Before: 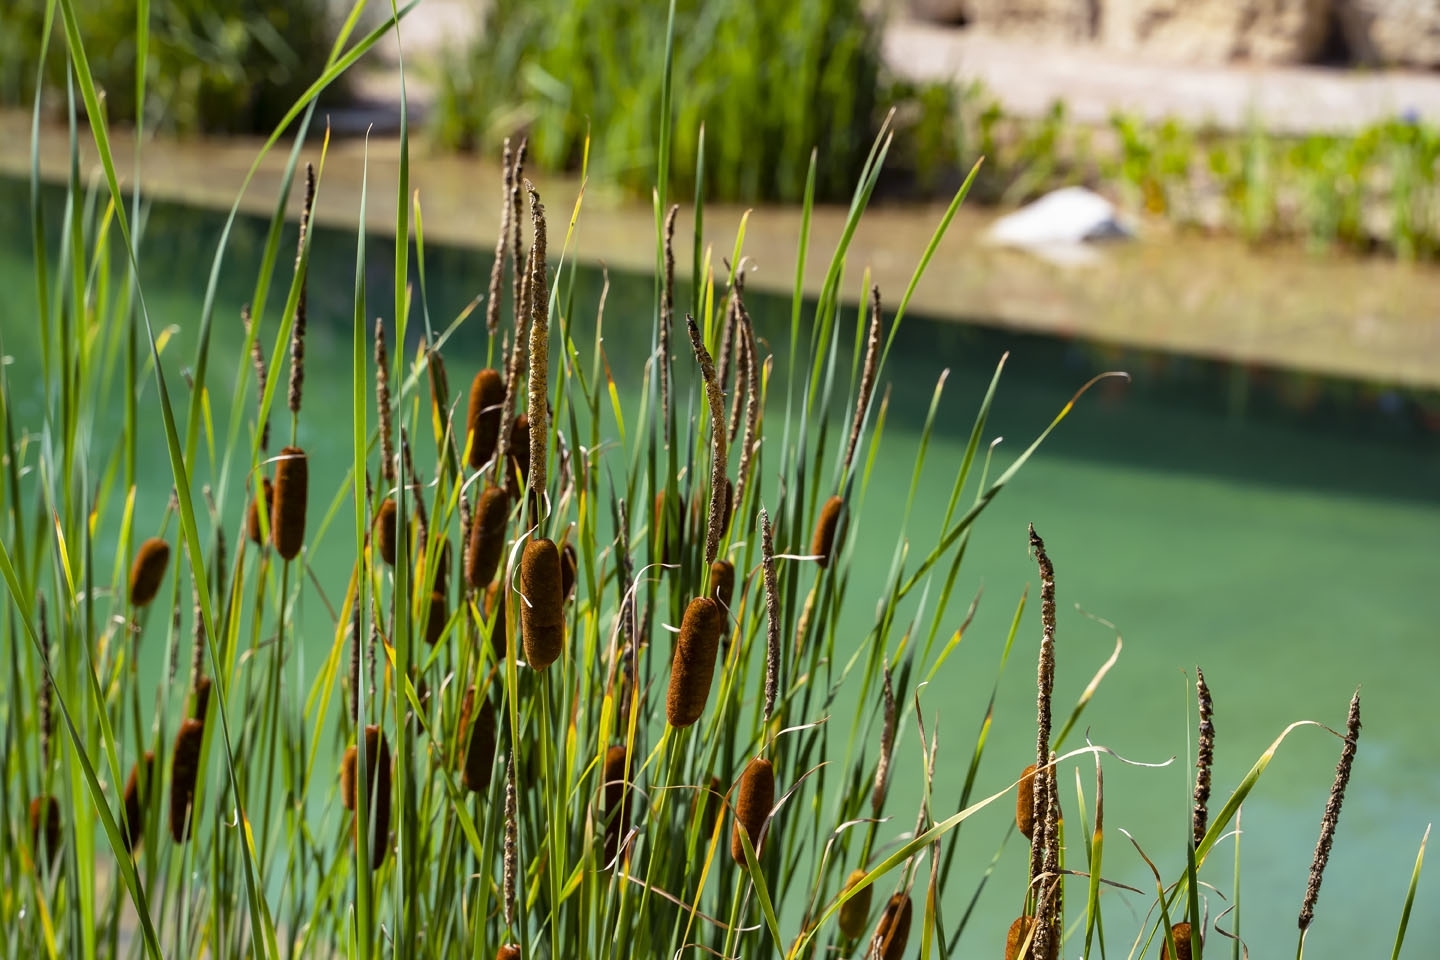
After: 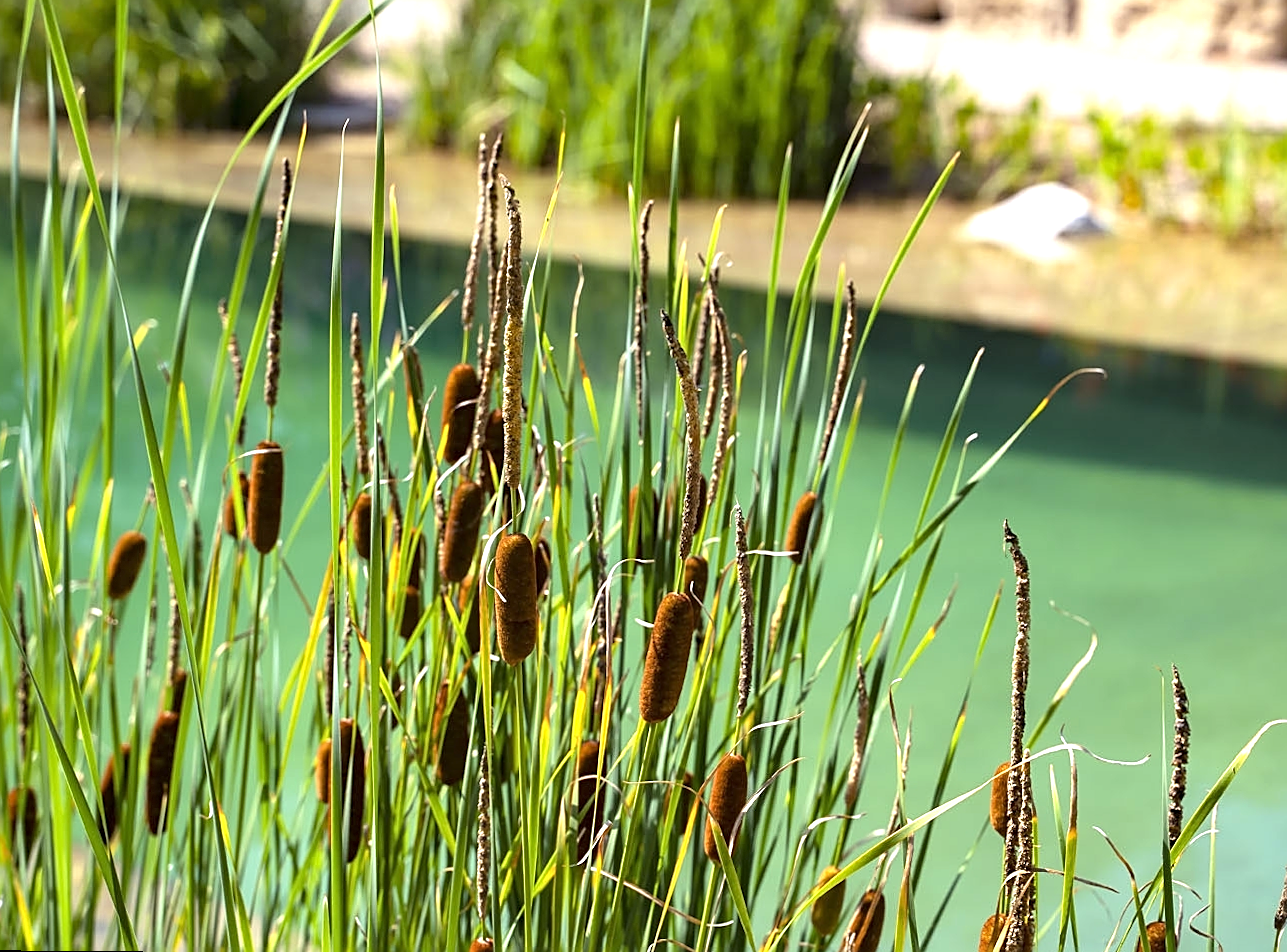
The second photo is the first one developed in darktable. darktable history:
exposure: exposure 0.785 EV, compensate highlight preservation false
sharpen: on, module defaults
crop and rotate: left 1.088%, right 8.807%
rotate and perspective: rotation 0.192°, lens shift (horizontal) -0.015, crop left 0.005, crop right 0.996, crop top 0.006, crop bottom 0.99
